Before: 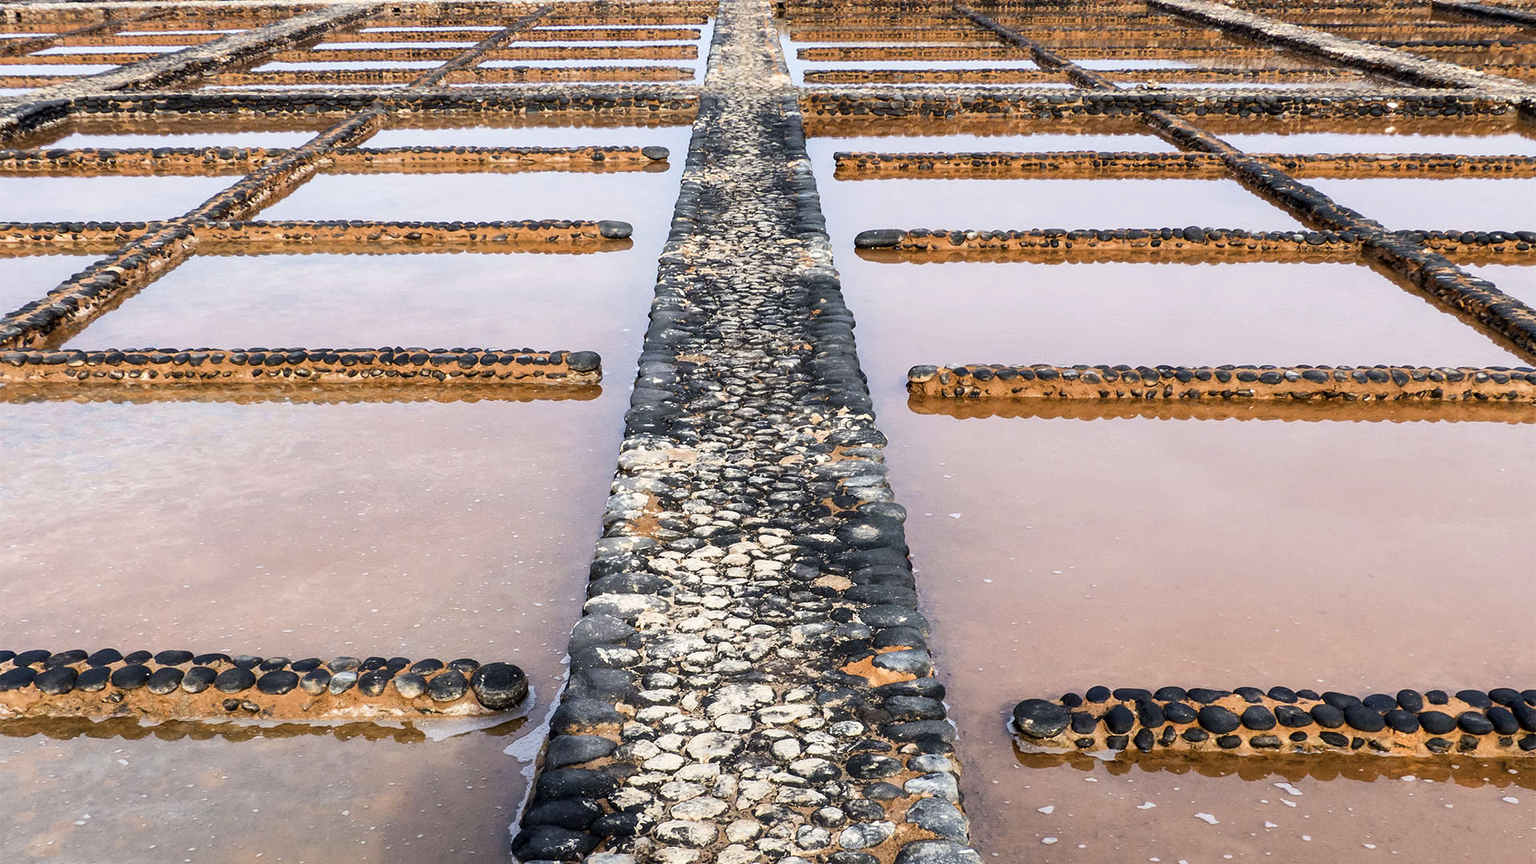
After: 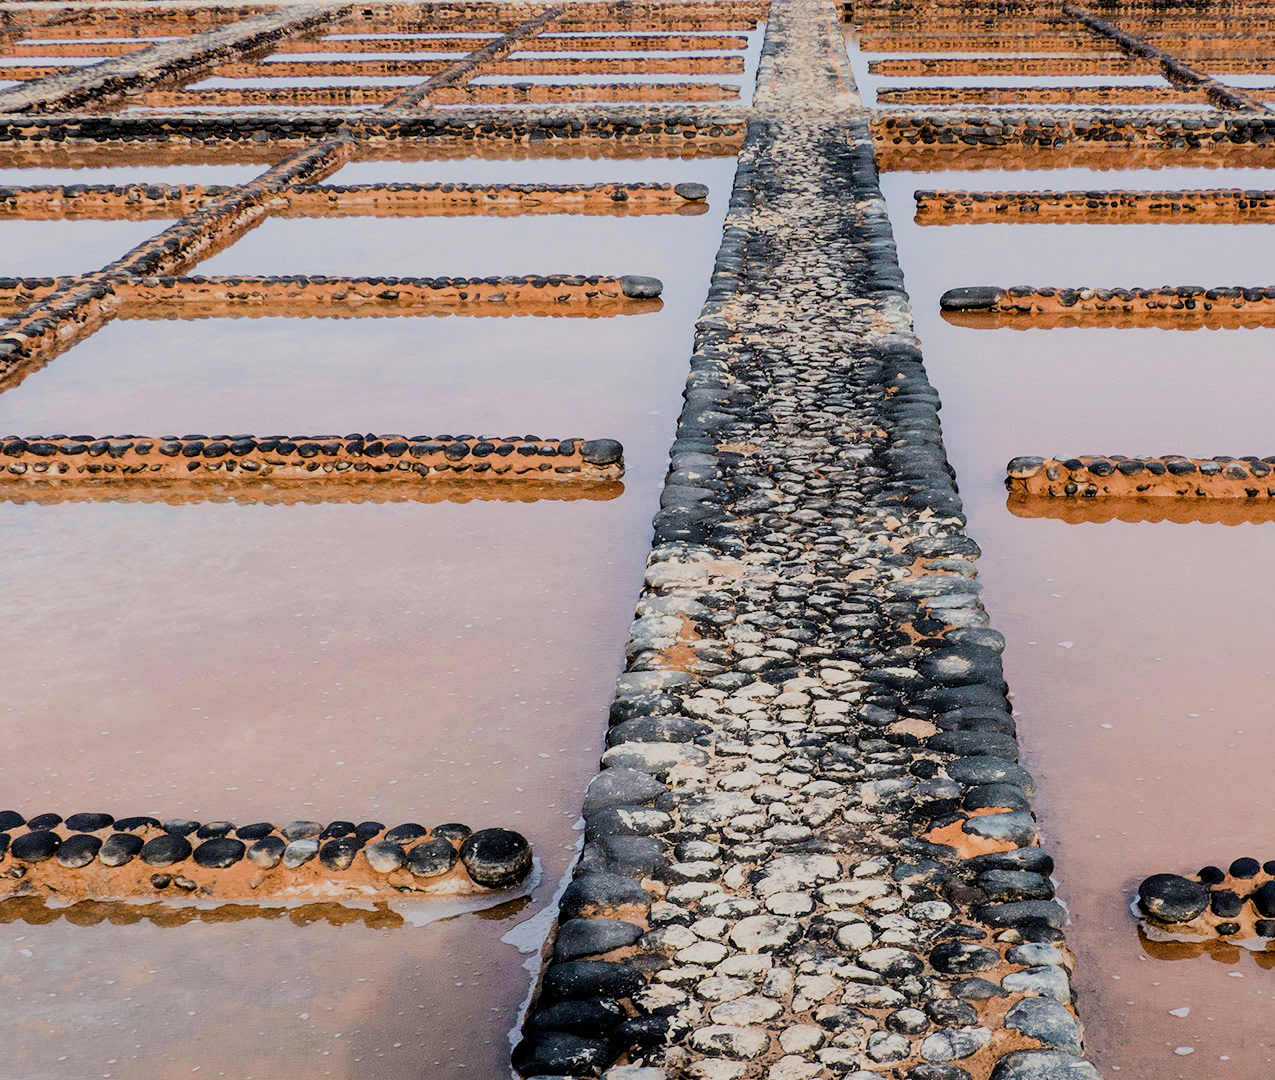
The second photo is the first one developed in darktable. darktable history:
filmic rgb: black relative exposure -7.24 EV, white relative exposure 5.05 EV, hardness 3.21
crop and rotate: left 6.703%, right 26.839%
